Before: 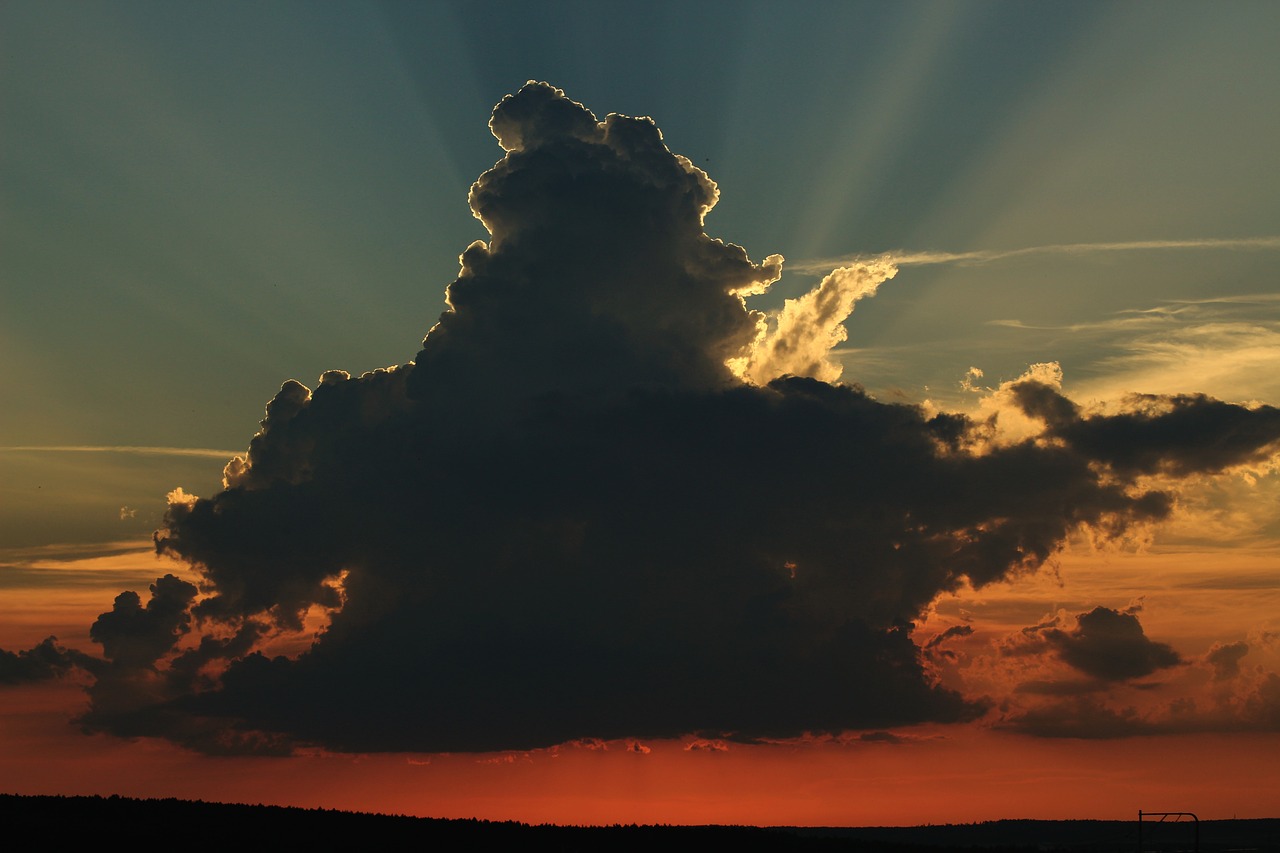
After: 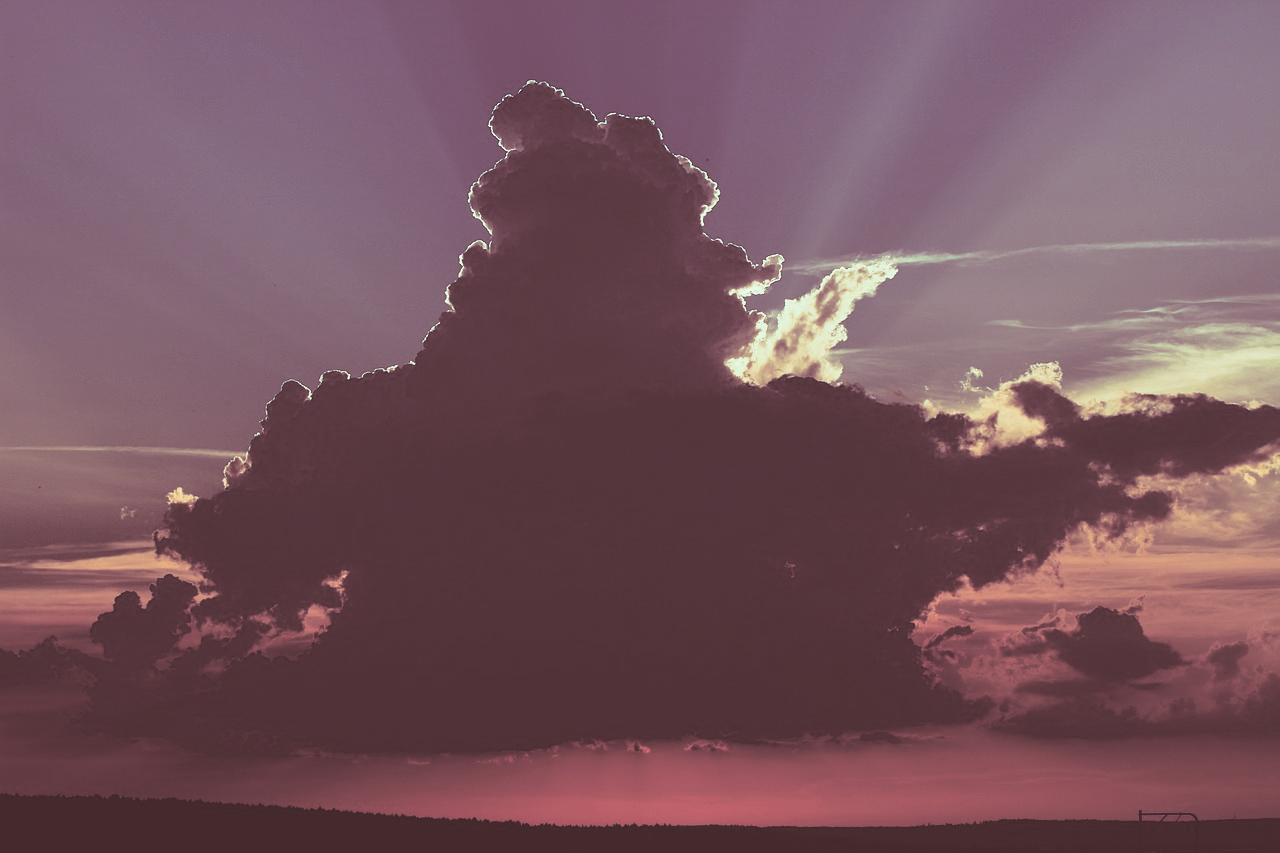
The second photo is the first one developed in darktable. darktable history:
base curve: curves: ch0 [(0, 0) (0.028, 0.03) (0.121, 0.232) (0.46, 0.748) (0.859, 0.968) (1, 1)], preserve colors none
rgb curve: curves: ch0 [(0, 0.186) (0.314, 0.284) (0.576, 0.466) (0.805, 0.691) (0.936, 0.886)]; ch1 [(0, 0.186) (0.314, 0.284) (0.581, 0.534) (0.771, 0.746) (0.936, 0.958)]; ch2 [(0, 0.216) (0.275, 0.39) (1, 1)], mode RGB, independent channels, compensate middle gray true, preserve colors none
split-toning: shadows › saturation 0.3, highlights › hue 180°, highlights › saturation 0.3, compress 0%
